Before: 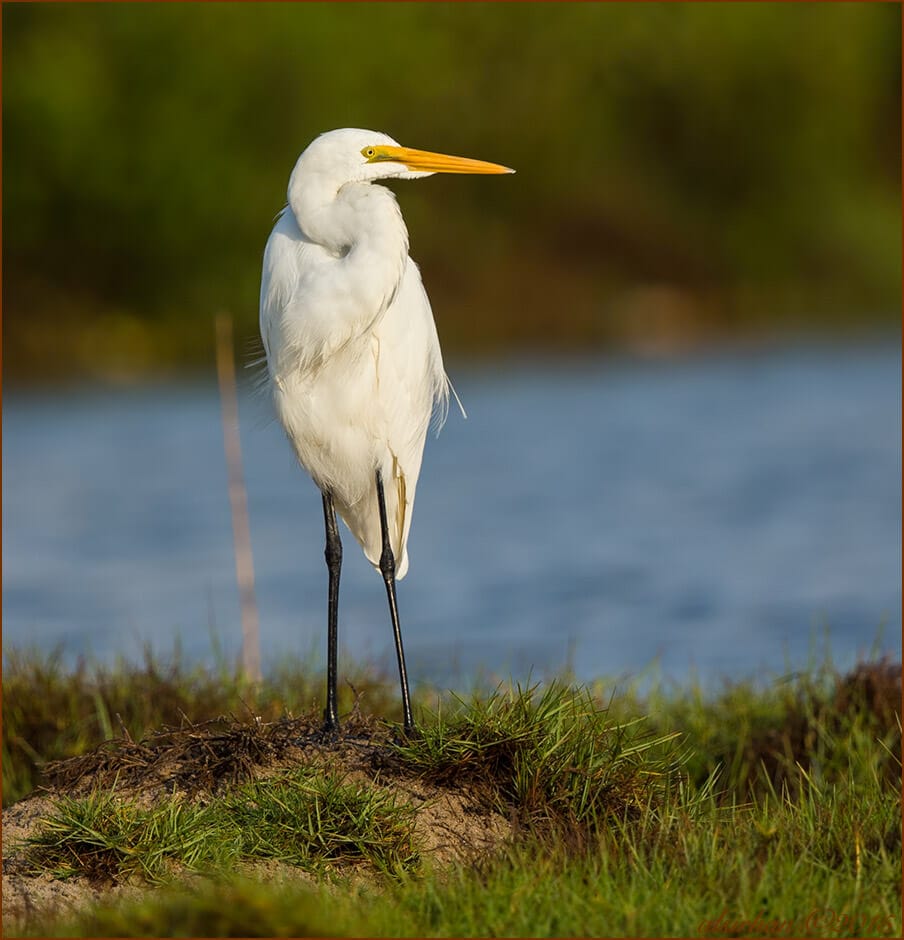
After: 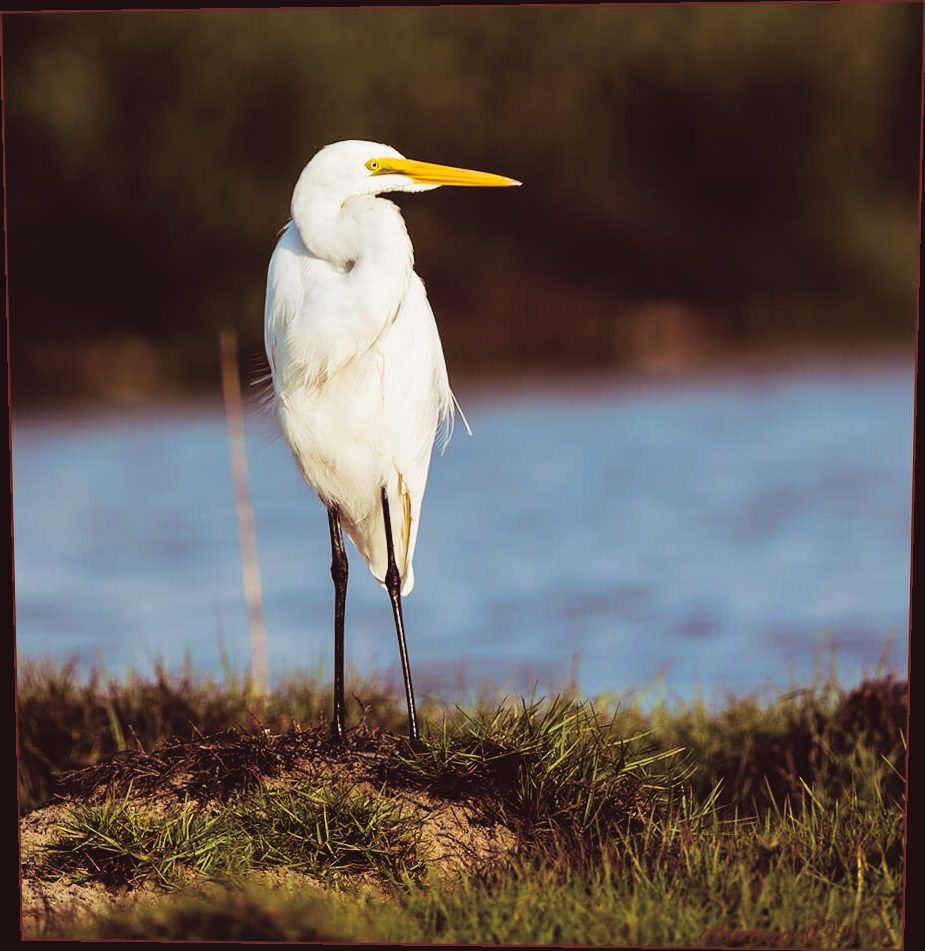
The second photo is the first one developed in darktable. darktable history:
rgb levels: levels [[0.01, 0.419, 0.839], [0, 0.5, 1], [0, 0.5, 1]]
tone curve: curves: ch0 [(0, 0) (0.003, 0.068) (0.011, 0.068) (0.025, 0.068) (0.044, 0.068) (0.069, 0.072) (0.1, 0.072) (0.136, 0.077) (0.177, 0.095) (0.224, 0.126) (0.277, 0.2) (0.335, 0.3) (0.399, 0.407) (0.468, 0.52) (0.543, 0.624) (0.623, 0.721) (0.709, 0.811) (0.801, 0.88) (0.898, 0.942) (1, 1)], preserve colors none
exposure: black level correction -0.014, exposure -0.193 EV, compensate highlight preservation false
split-toning: shadows › saturation 0.41, highlights › saturation 0, compress 33.55%
rotate and perspective: lens shift (vertical) 0.048, lens shift (horizontal) -0.024, automatic cropping off
